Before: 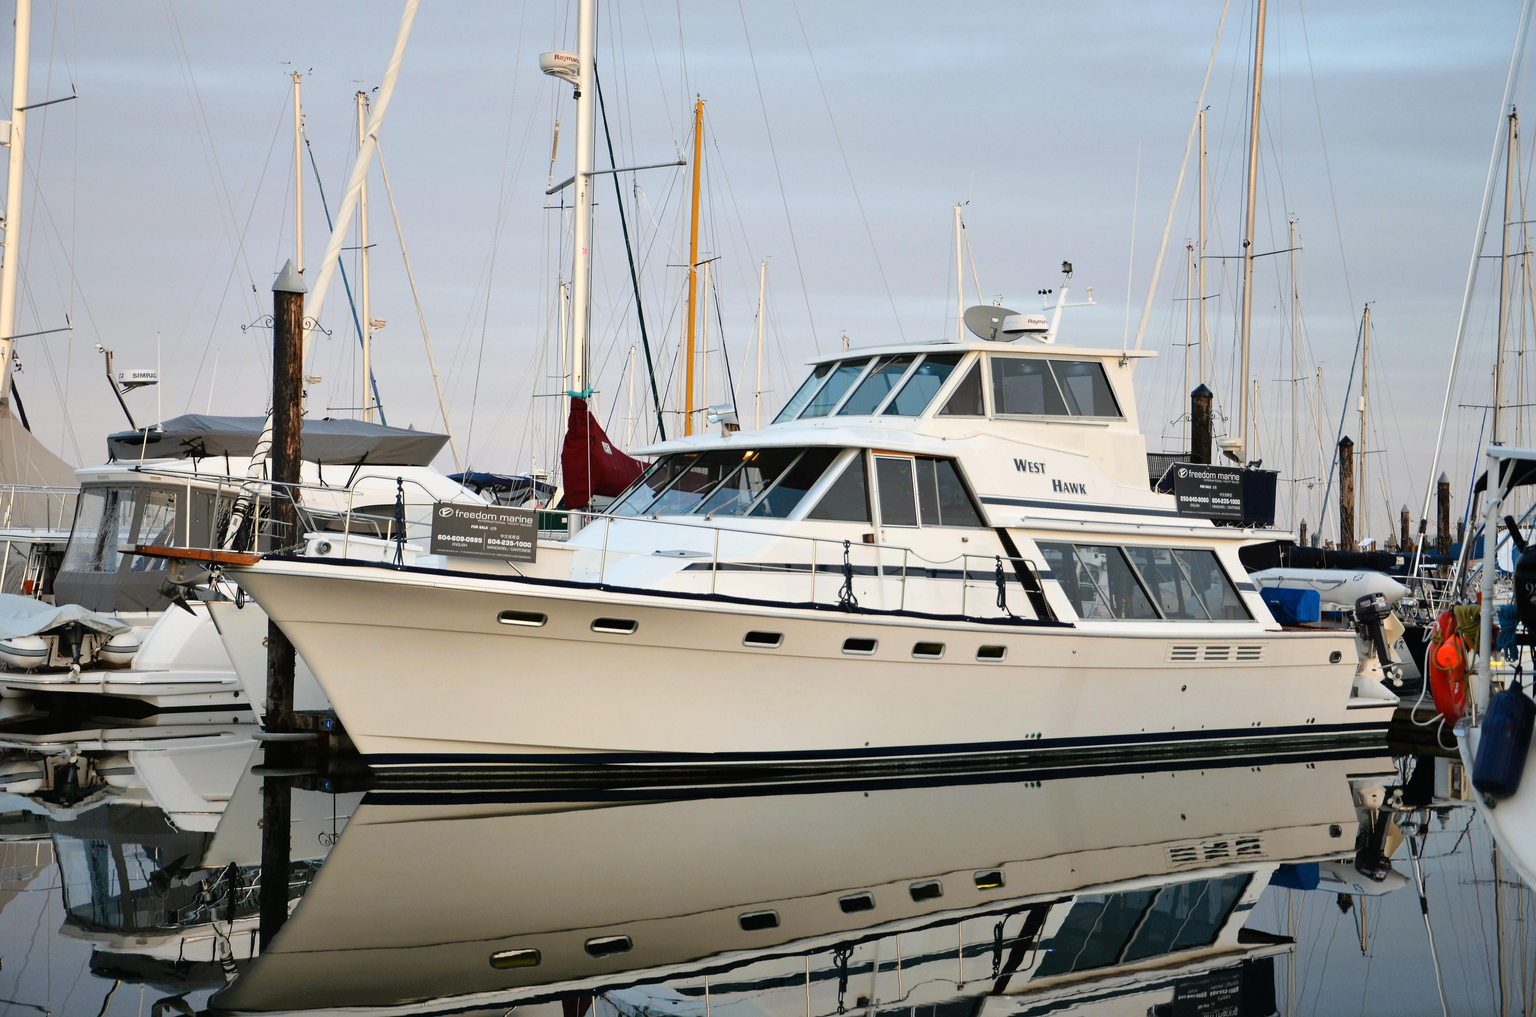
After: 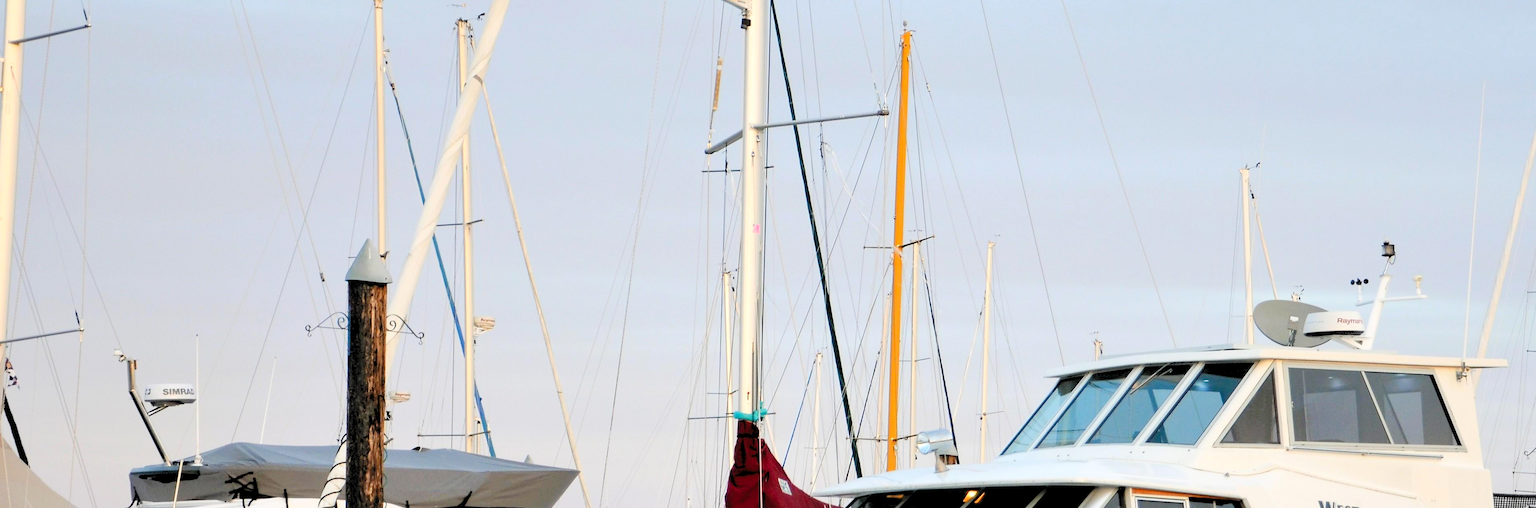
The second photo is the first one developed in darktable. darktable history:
crop: left 0.579%, top 7.627%, right 23.167%, bottom 54.275%
levels: levels [0.093, 0.434, 0.988]
